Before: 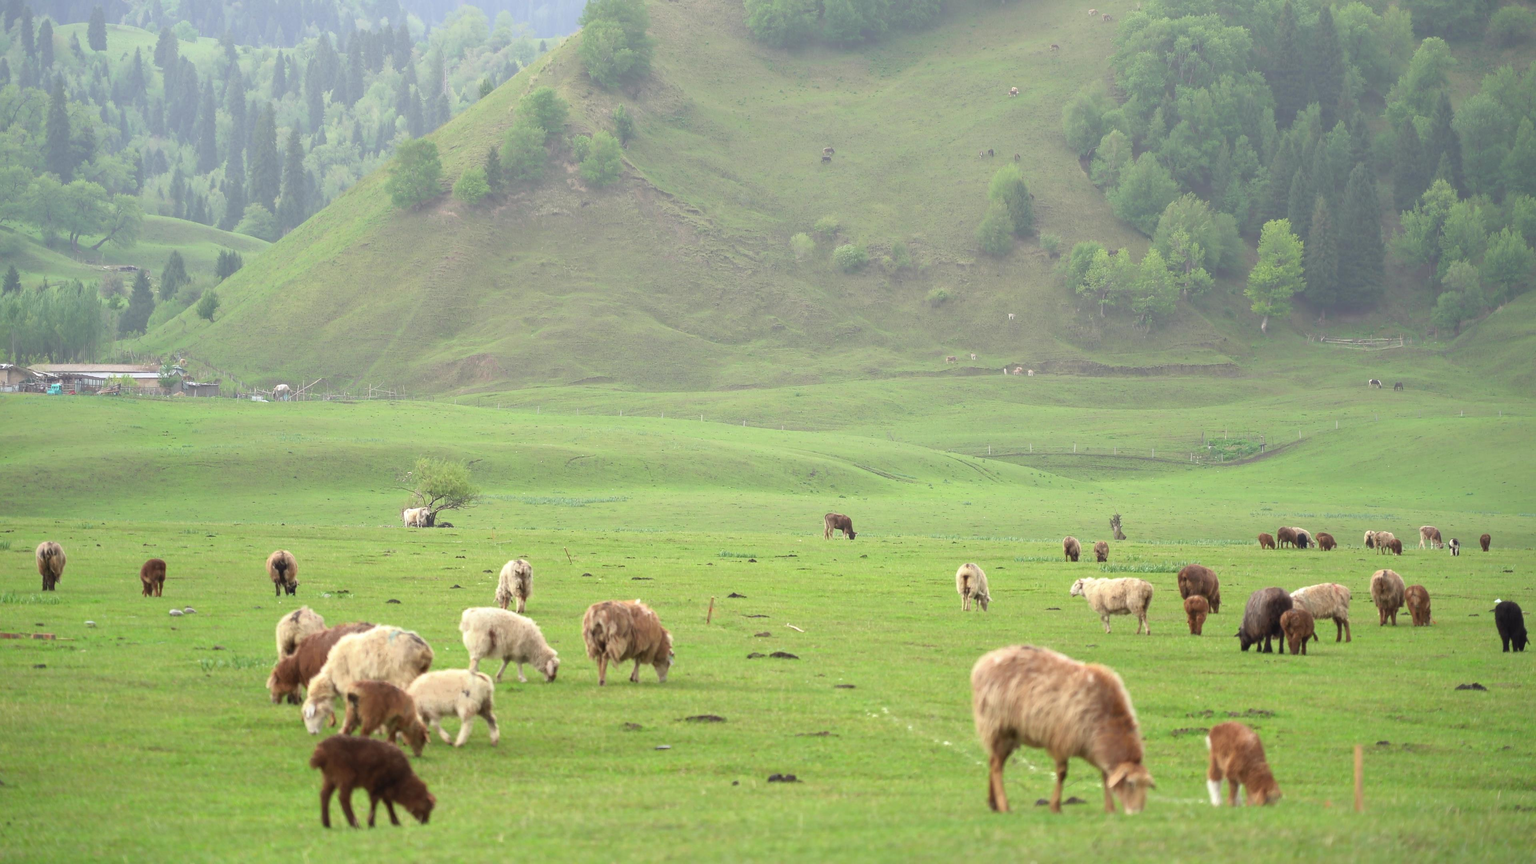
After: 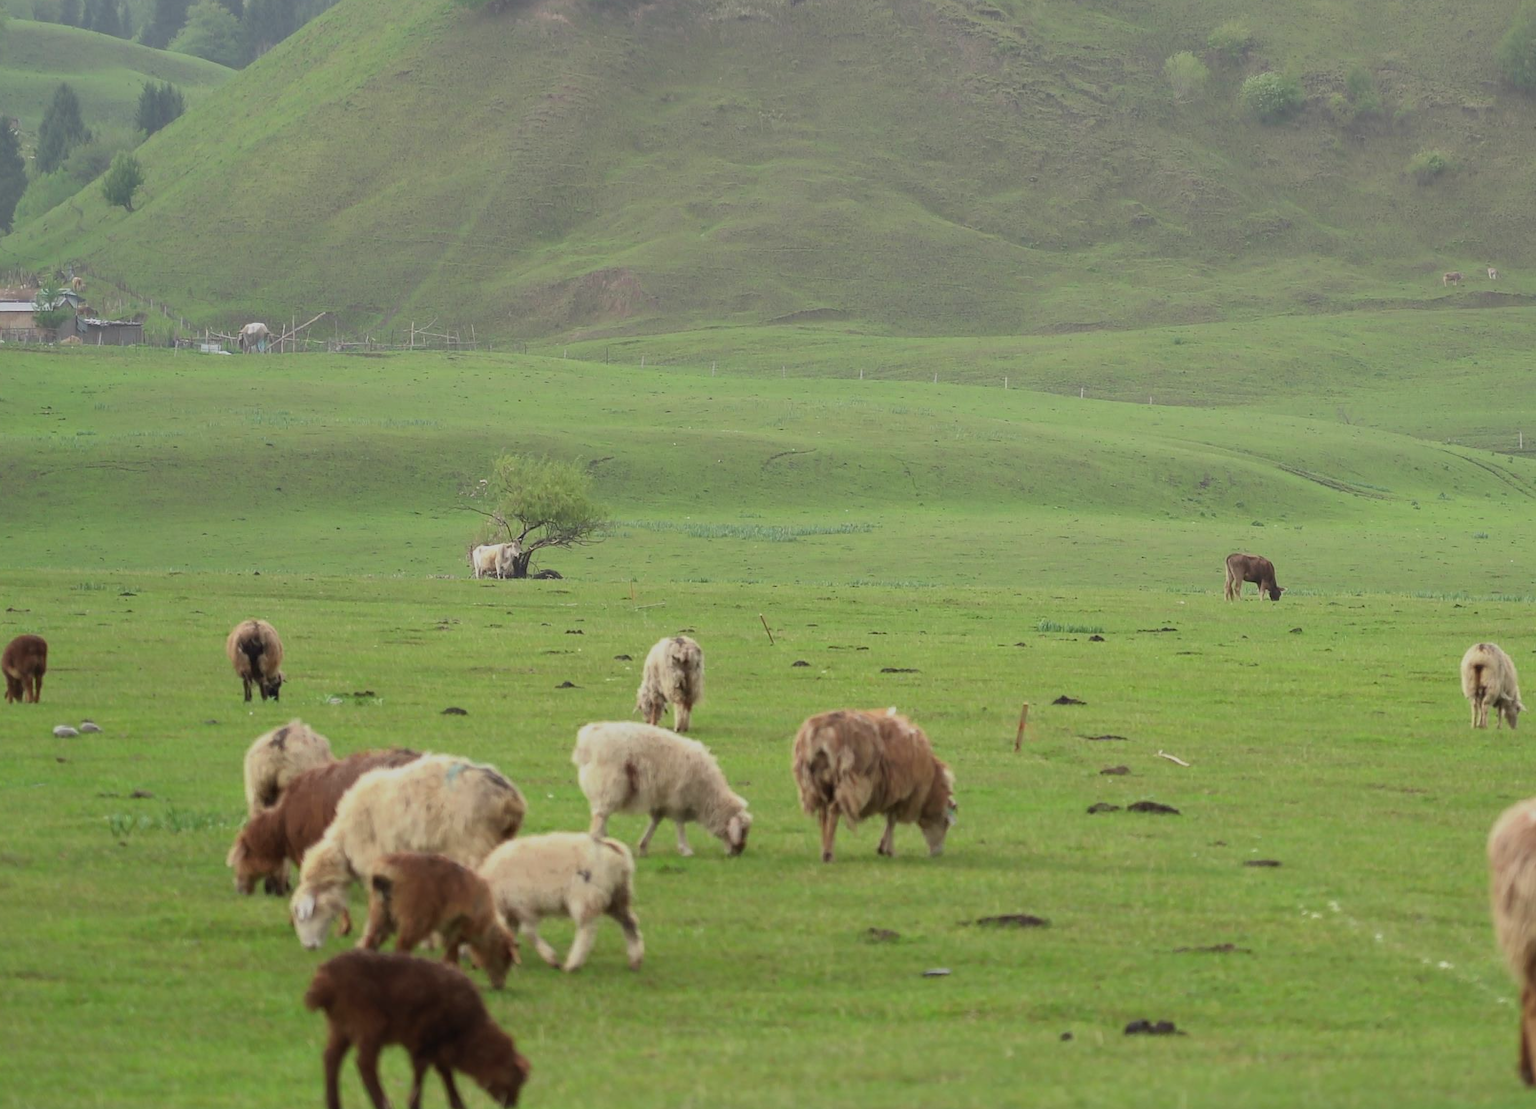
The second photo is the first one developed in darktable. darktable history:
exposure: black level correction 0, exposure -0.705 EV, compensate exposure bias true, compensate highlight preservation false
crop: left 9.096%, top 23.614%, right 35.007%, bottom 4.597%
